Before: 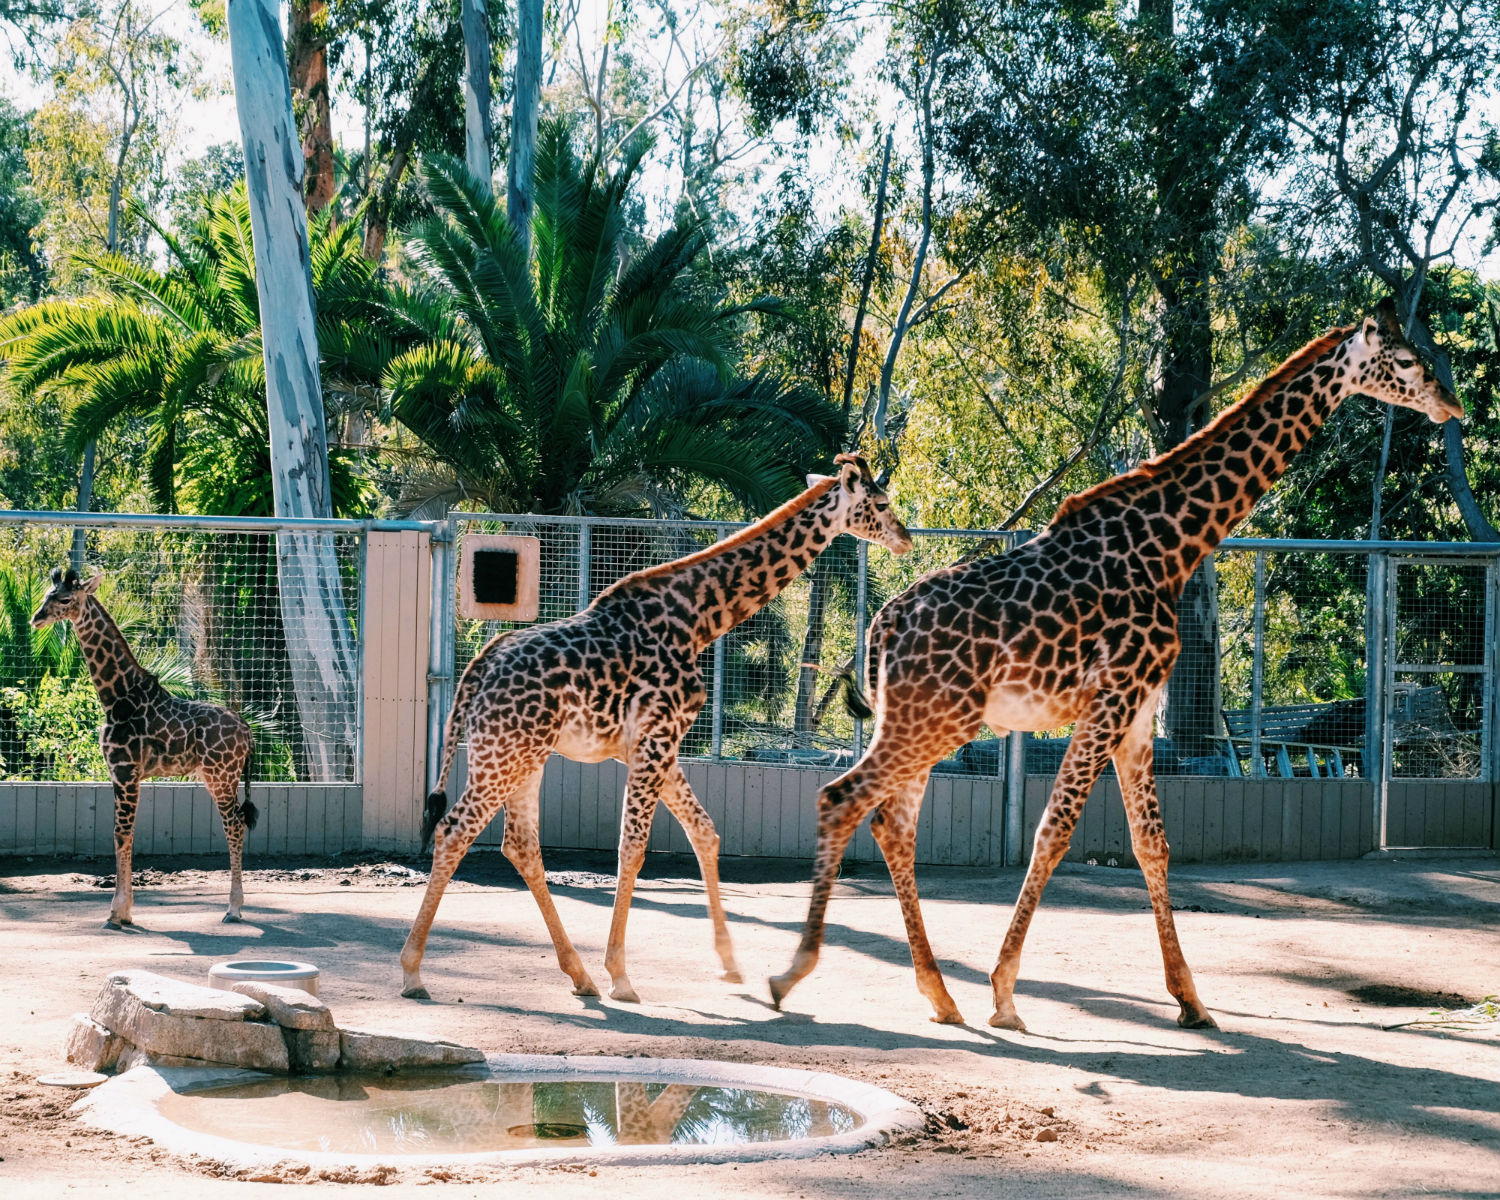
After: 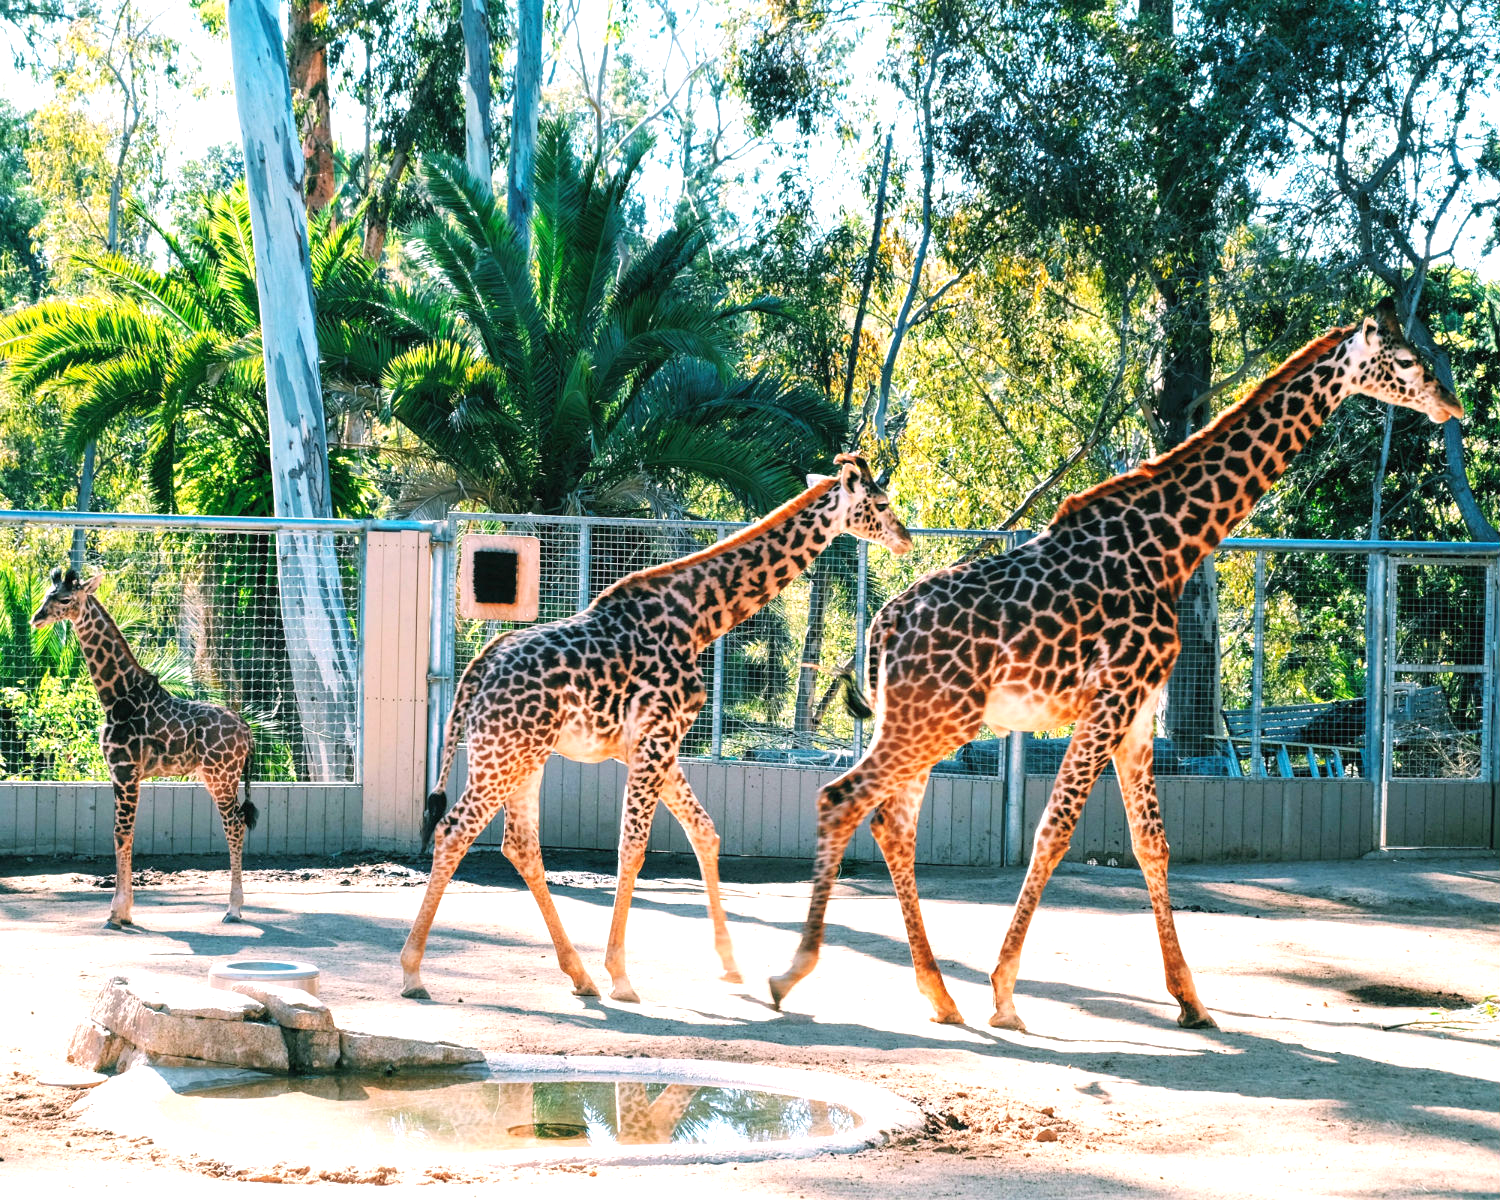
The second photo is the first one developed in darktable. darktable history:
contrast brightness saturation: contrast 0.03, brightness 0.06, saturation 0.13
exposure: black level correction 0, exposure 0.7 EV, compensate exposure bias true, compensate highlight preservation false
